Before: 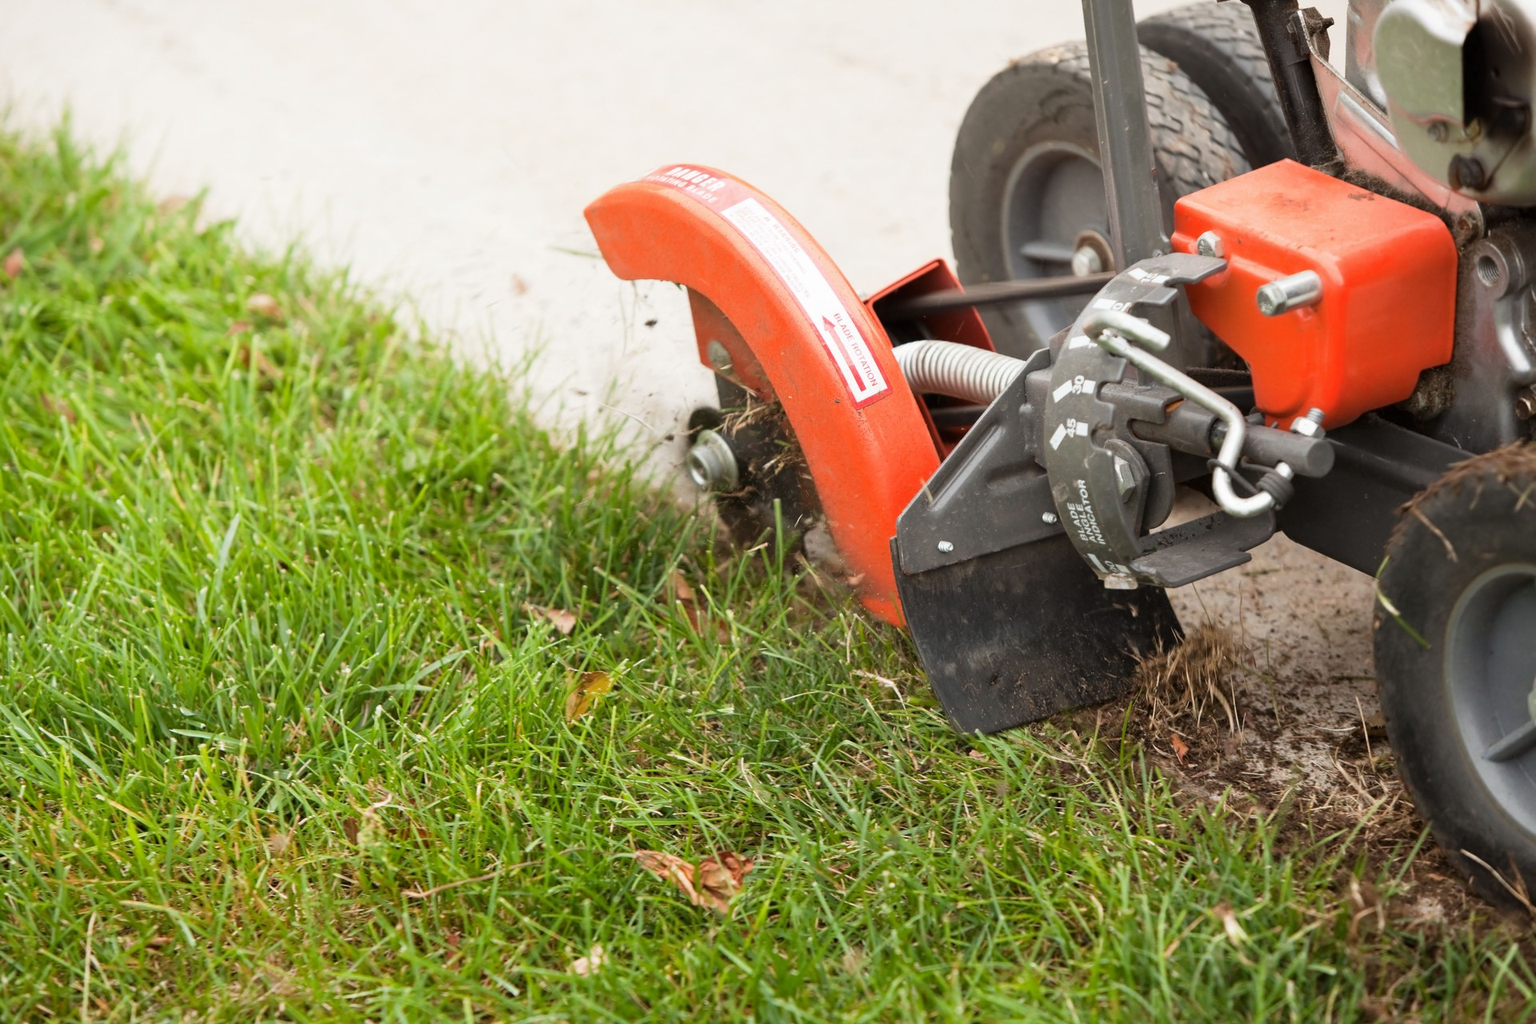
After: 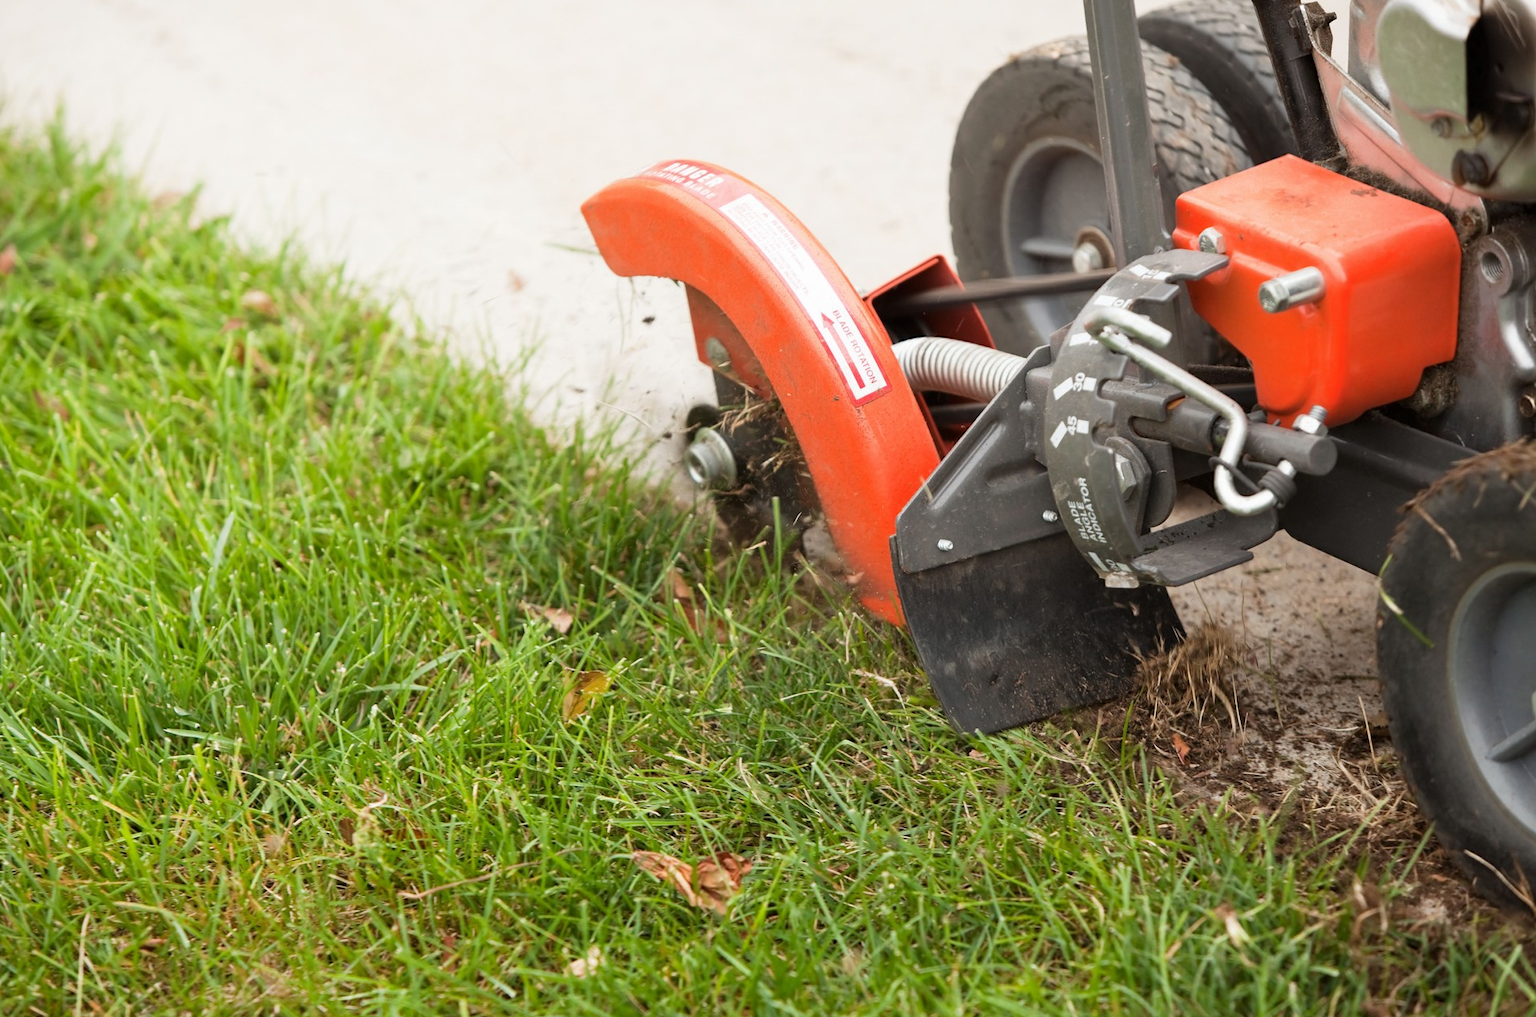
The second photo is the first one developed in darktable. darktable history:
crop: left 0.506%, top 0.562%, right 0.19%, bottom 0.75%
exposure: compensate highlight preservation false
